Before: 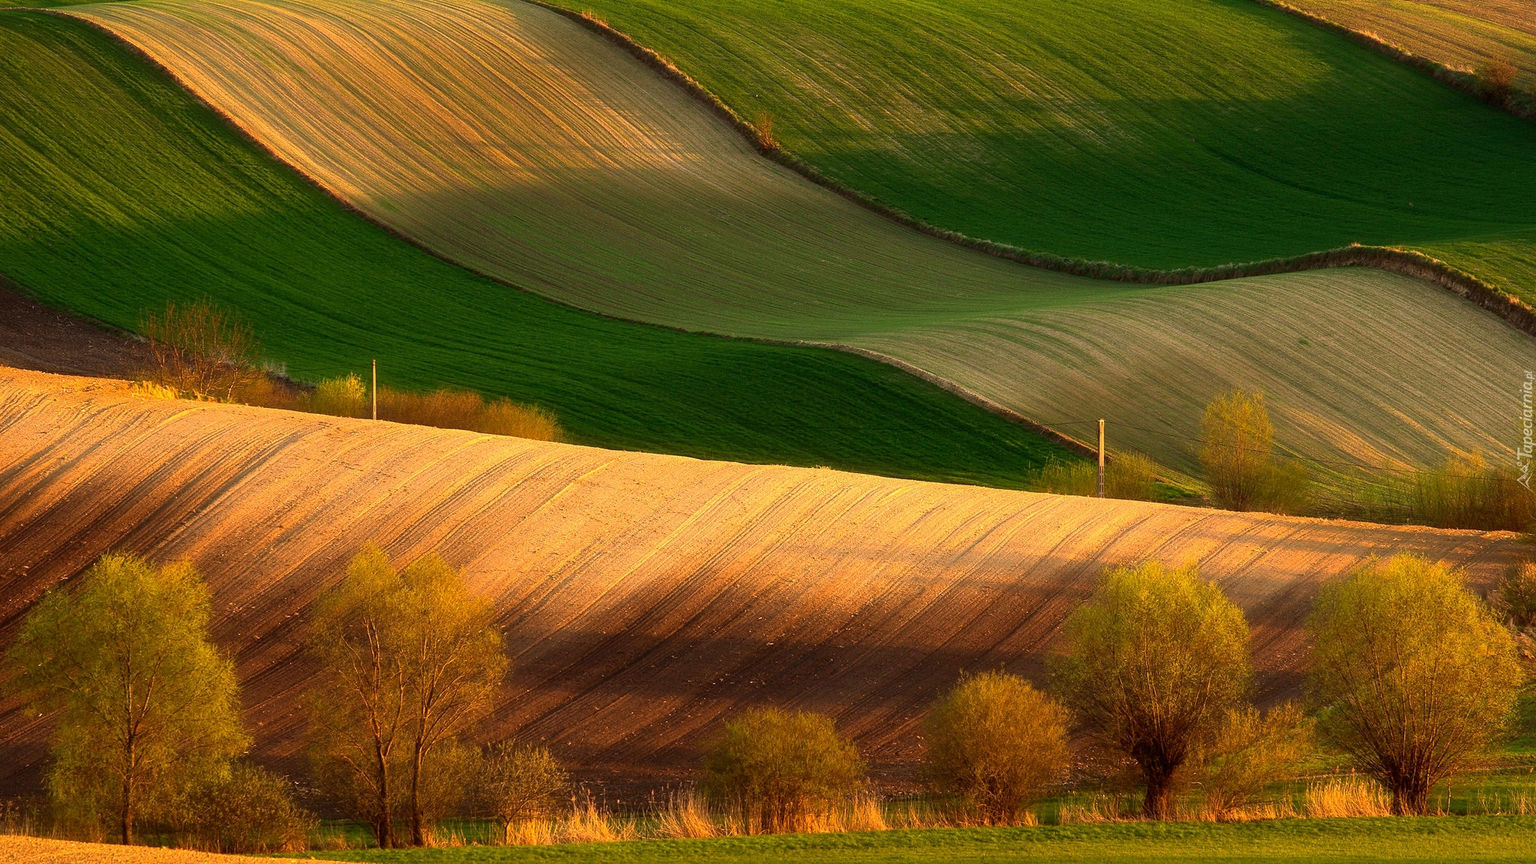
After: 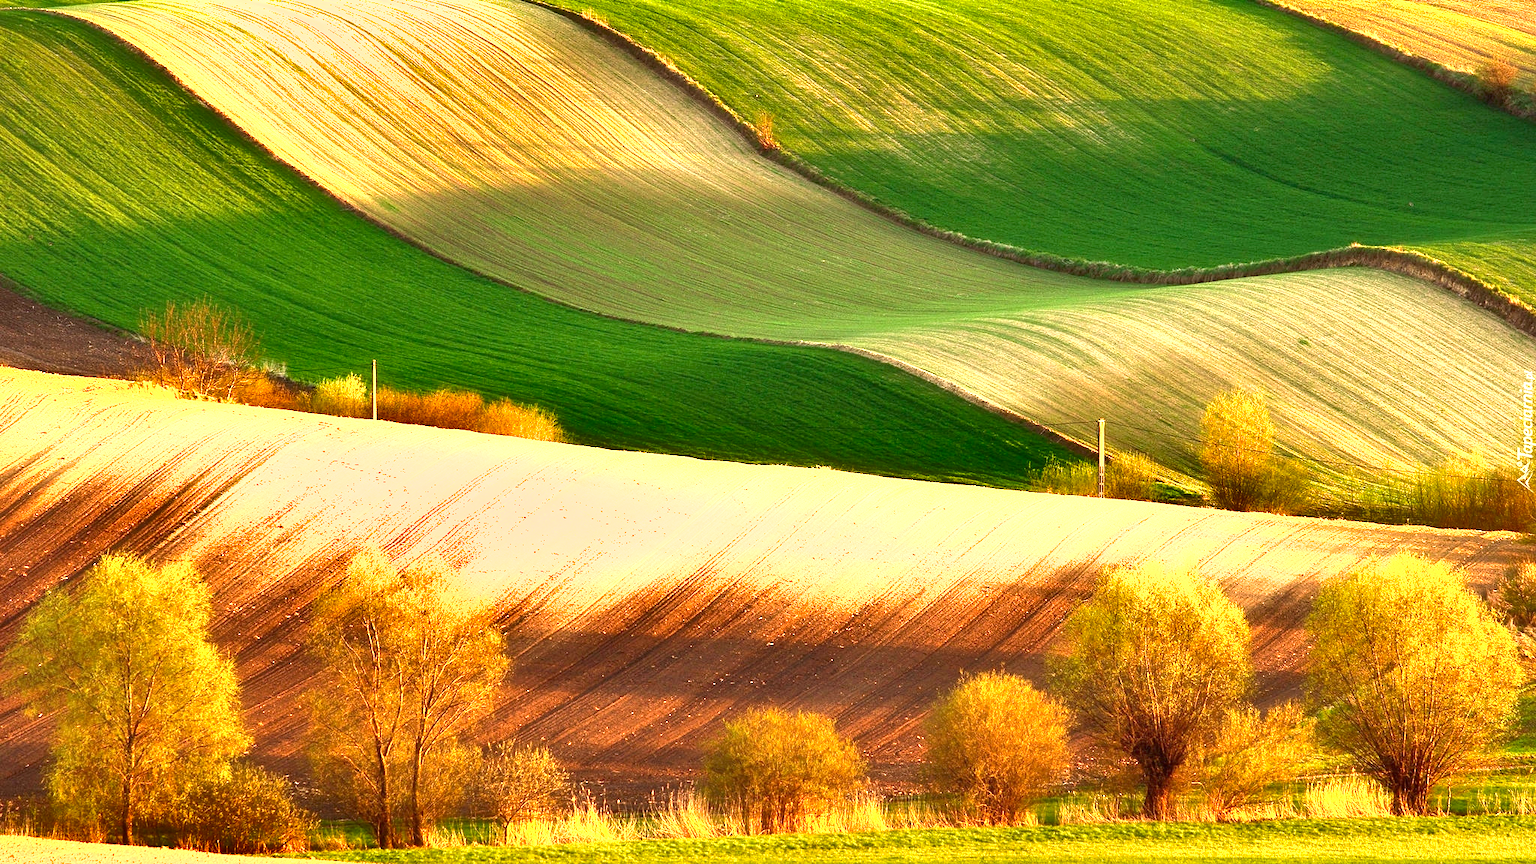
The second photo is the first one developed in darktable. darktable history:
exposure: black level correction 0, exposure 2.141 EV, compensate highlight preservation false
shadows and highlights: low approximation 0.01, soften with gaussian
